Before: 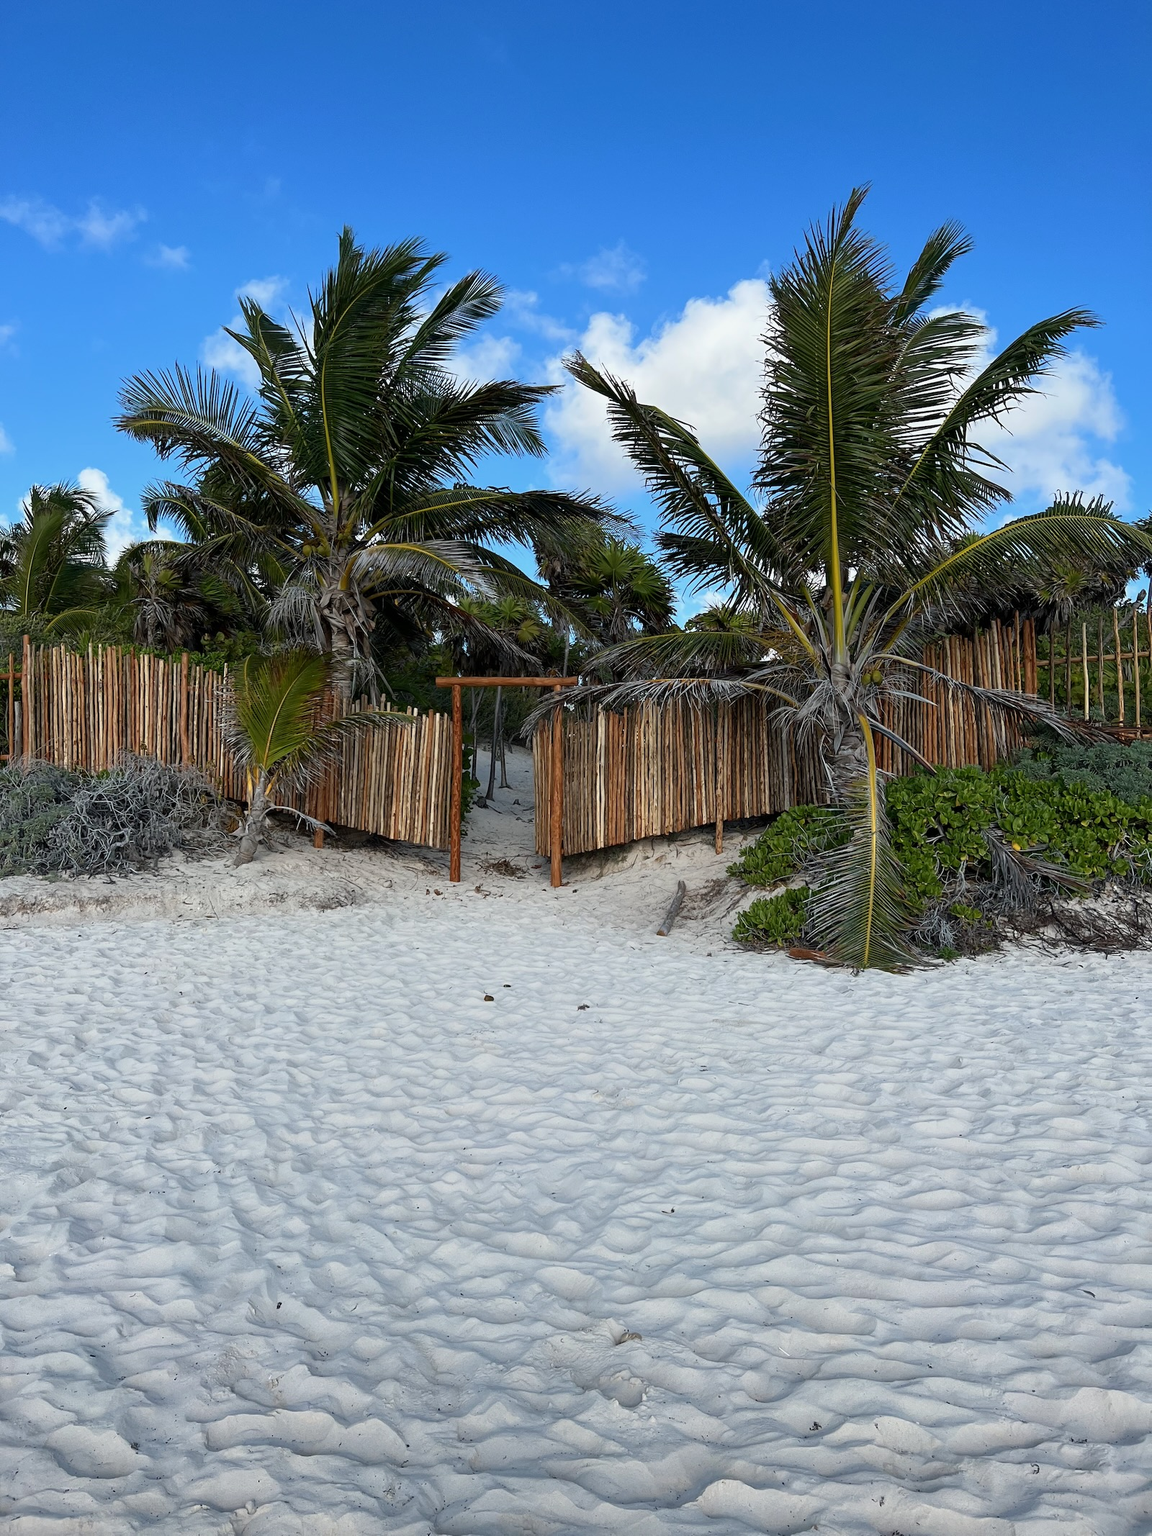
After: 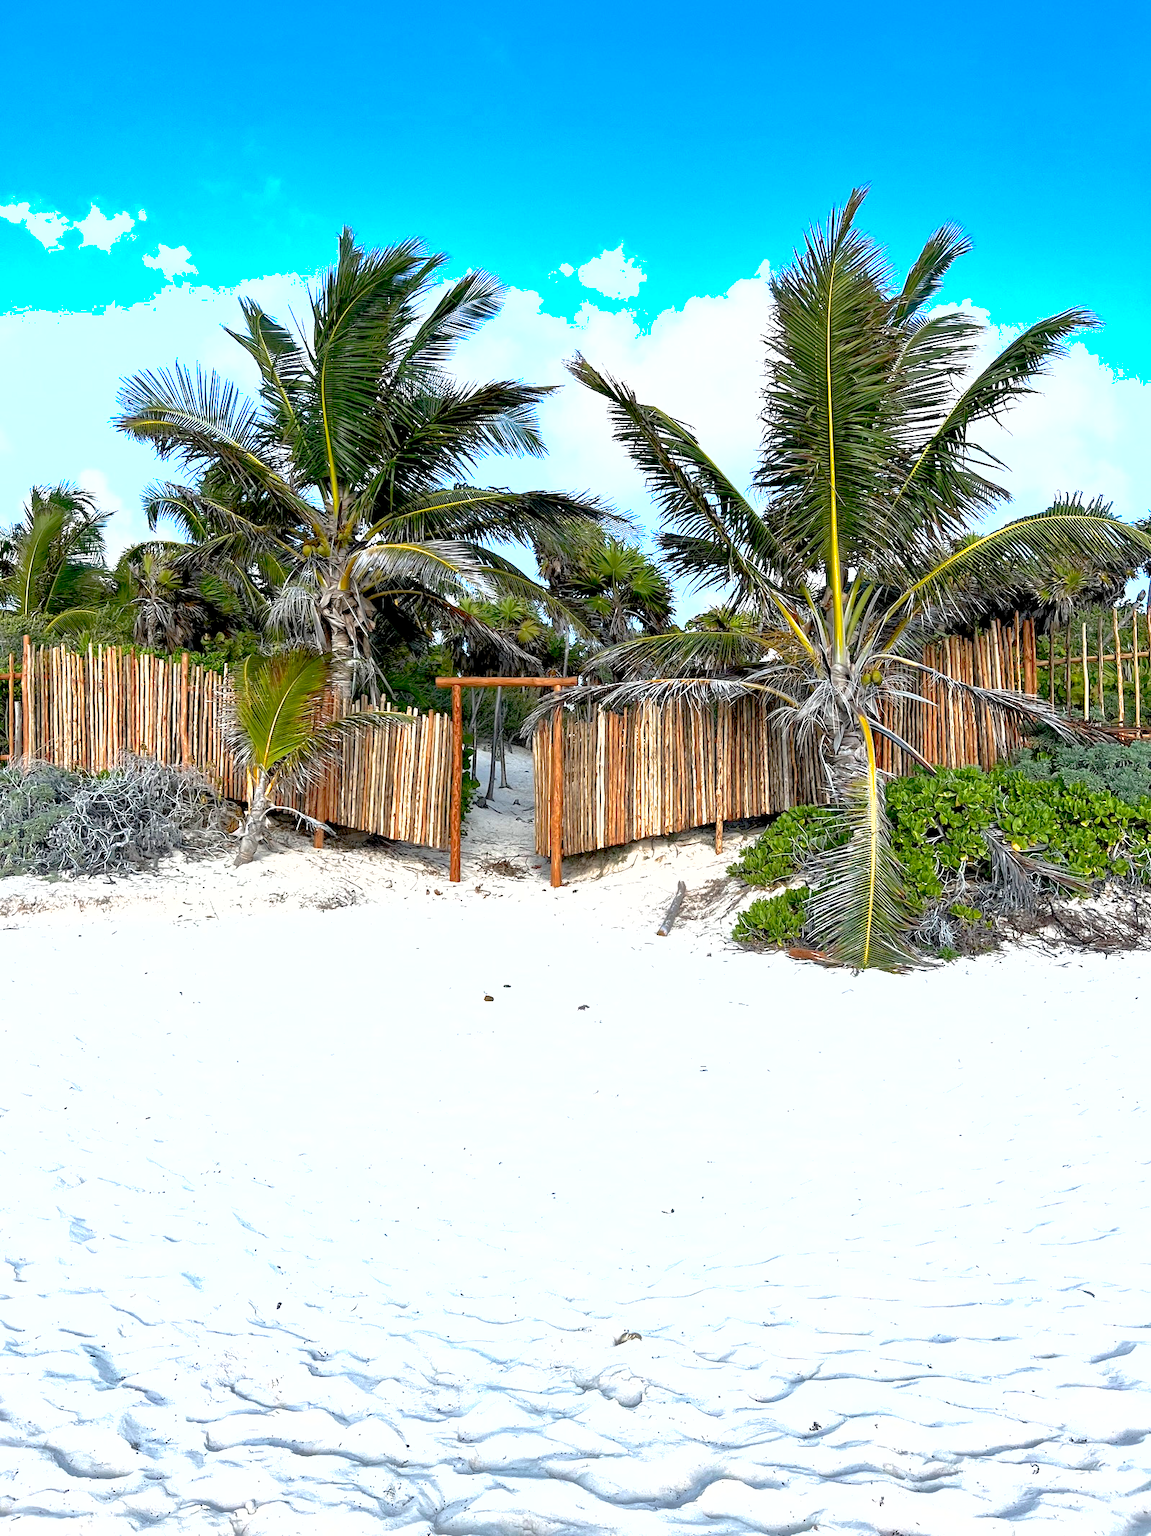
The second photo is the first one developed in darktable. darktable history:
shadows and highlights: on, module defaults
exposure: black level correction 0.001, exposure 1.73 EV, compensate exposure bias true, compensate highlight preservation false
